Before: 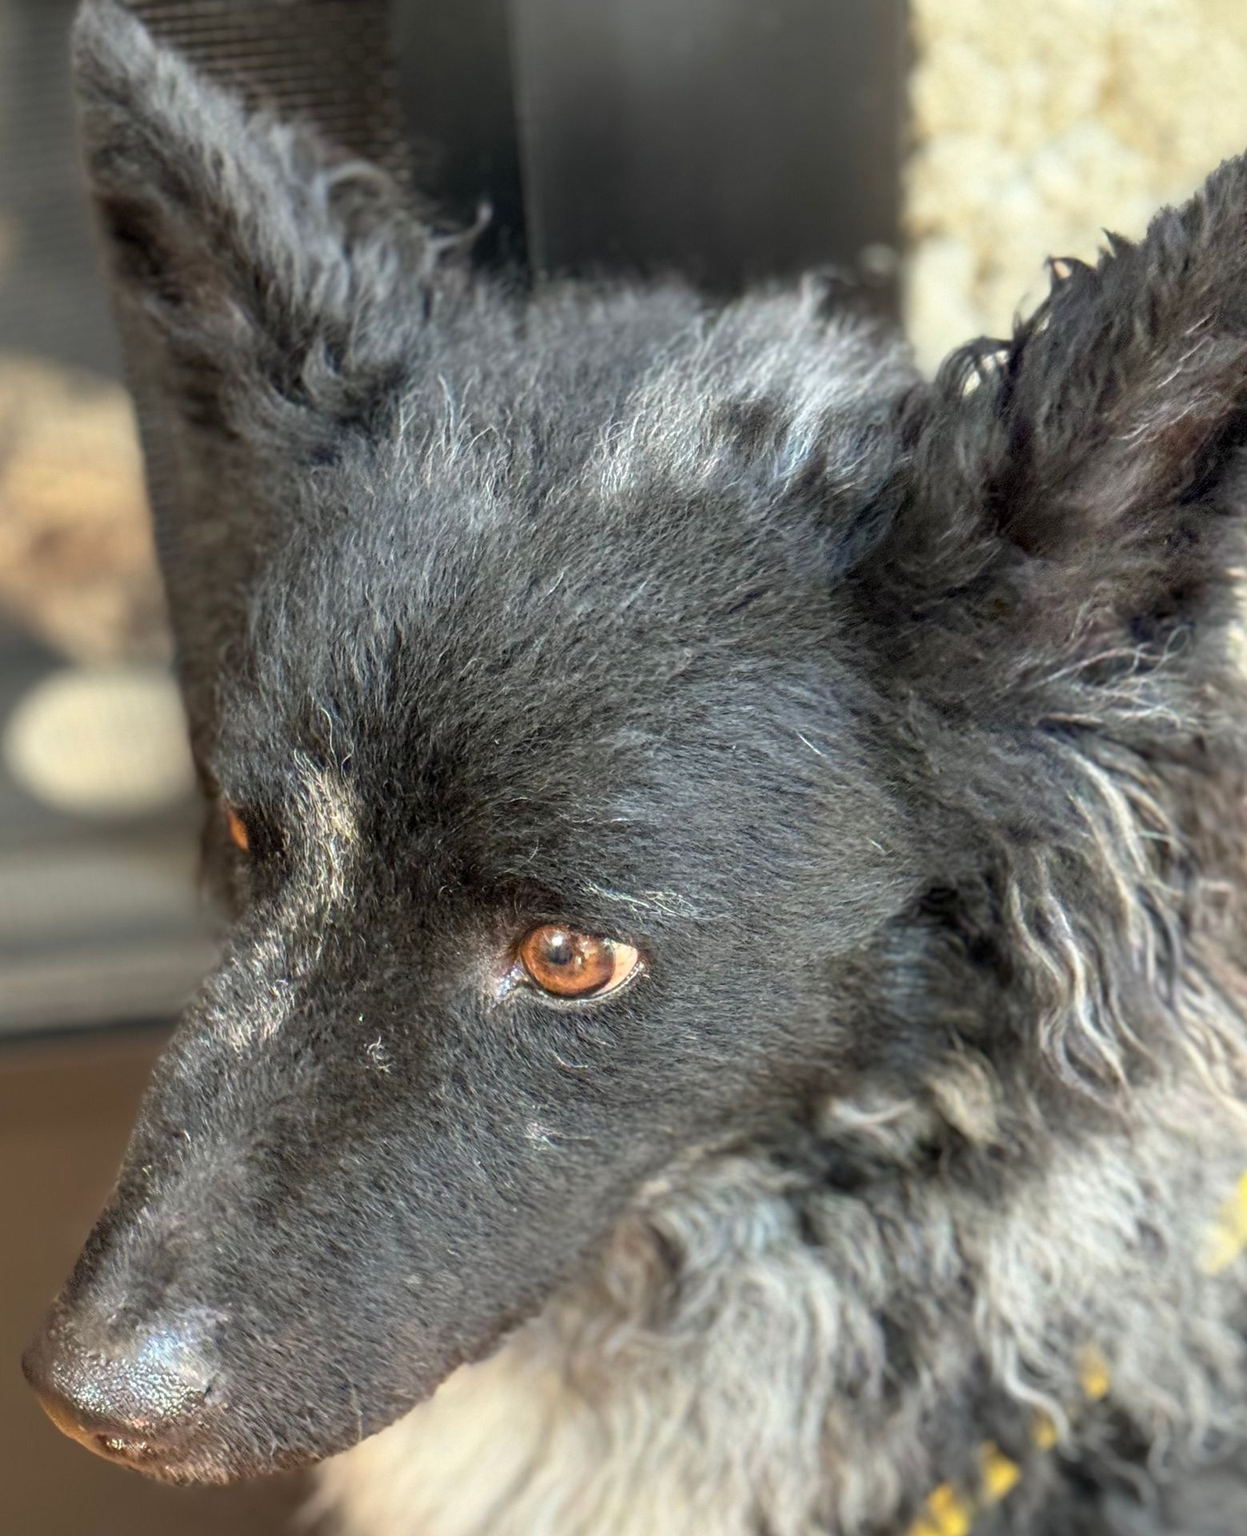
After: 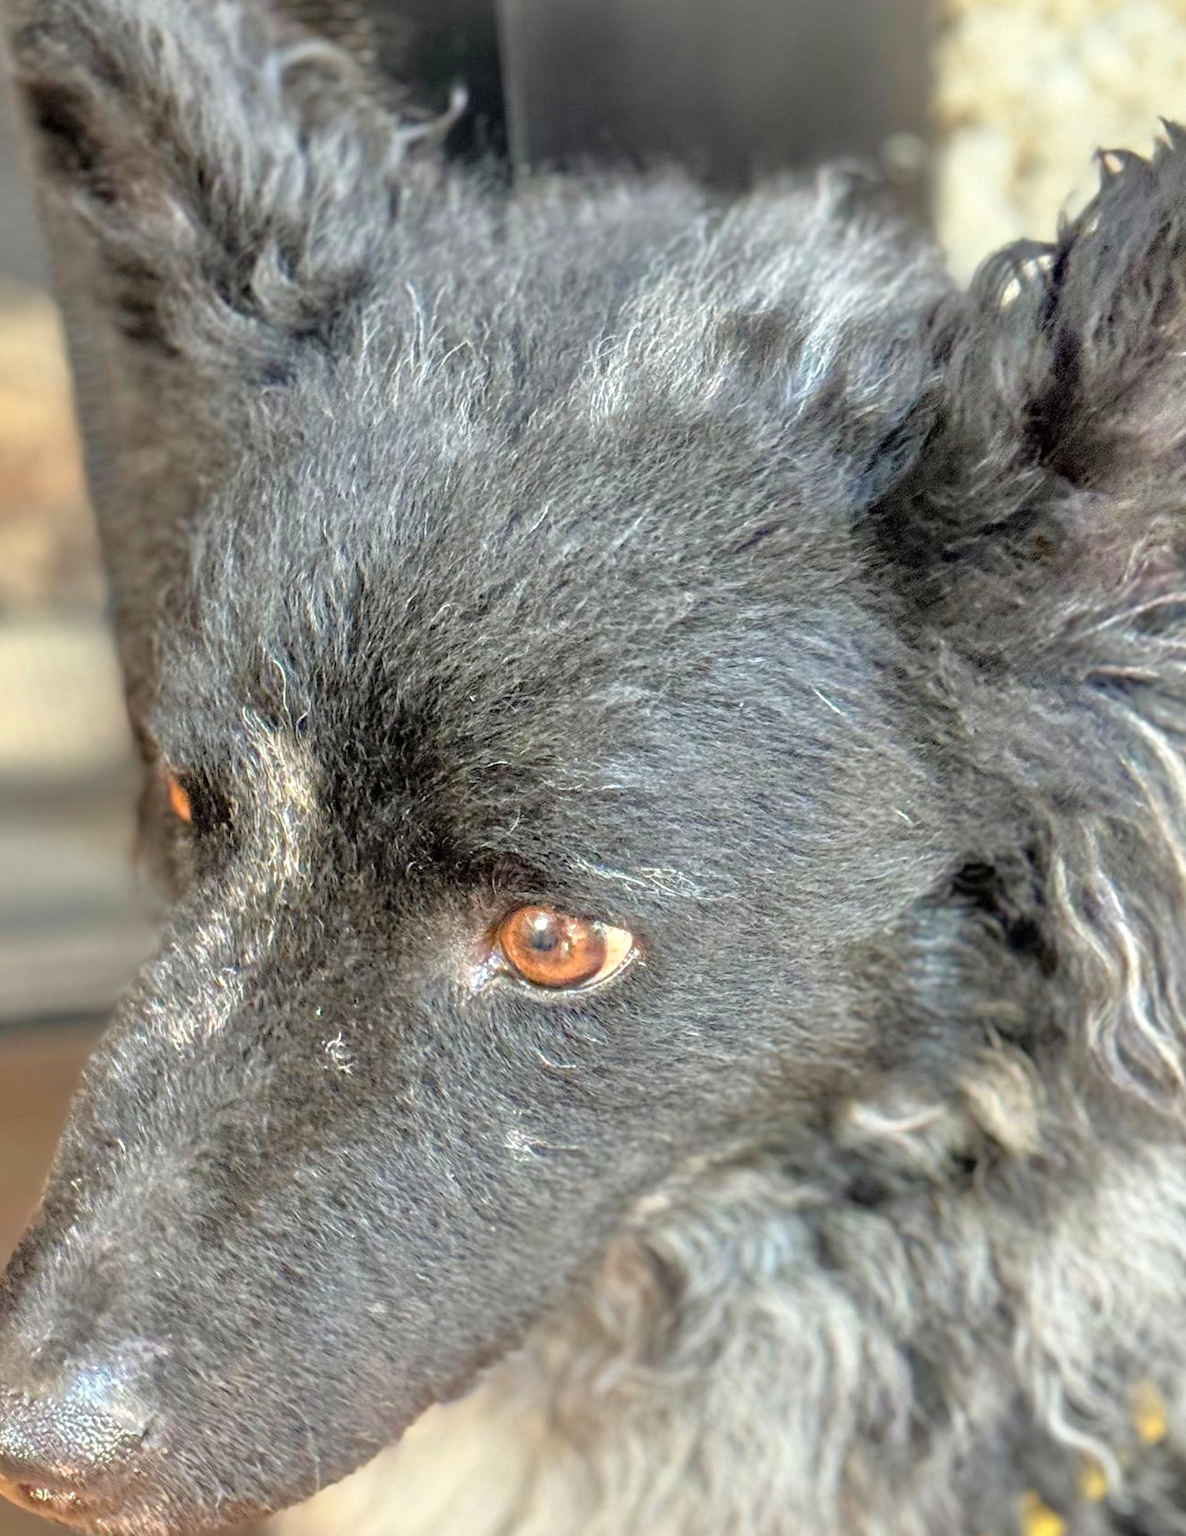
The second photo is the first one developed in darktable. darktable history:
crop: left 6.446%, top 8.188%, right 9.538%, bottom 3.548%
tone equalizer: -7 EV 0.15 EV, -6 EV 0.6 EV, -5 EV 1.15 EV, -4 EV 1.33 EV, -3 EV 1.15 EV, -2 EV 0.6 EV, -1 EV 0.15 EV, mask exposure compensation -0.5 EV
